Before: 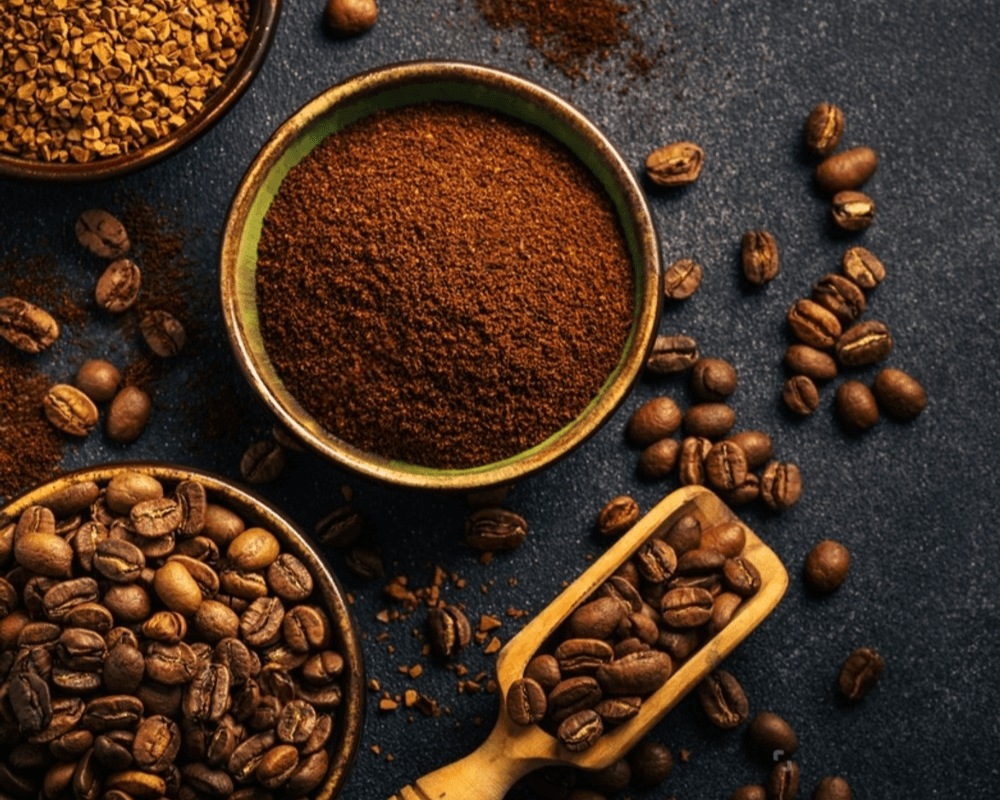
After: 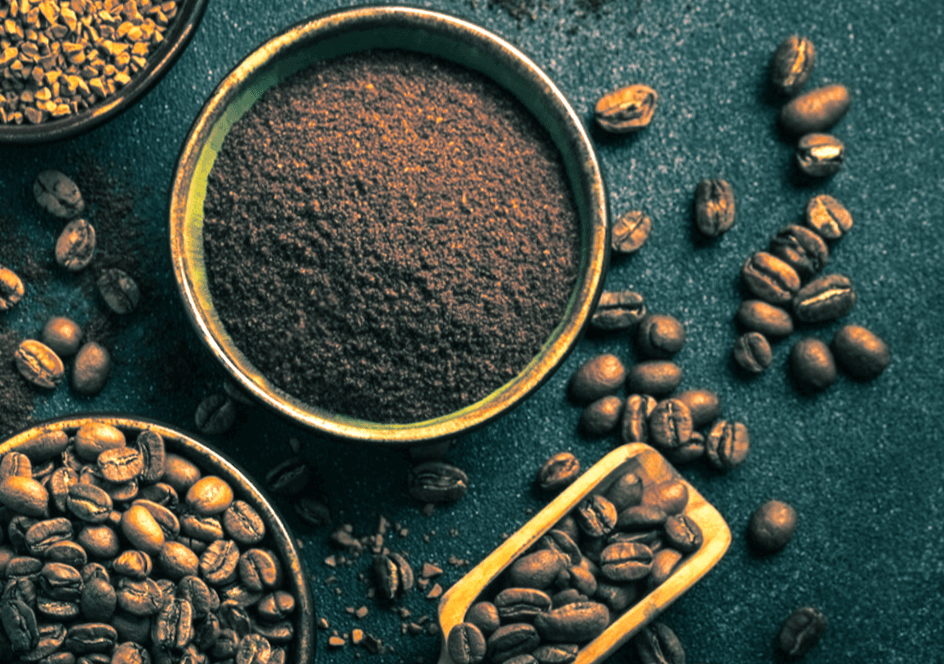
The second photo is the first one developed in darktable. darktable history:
split-toning: shadows › hue 186.43°, highlights › hue 49.29°, compress 30.29%
exposure: black level correction 0, exposure 0.7 EV, compensate exposure bias true, compensate highlight preservation false
crop and rotate: top 5.609%, bottom 5.609%
rotate and perspective: rotation 0.062°, lens shift (vertical) 0.115, lens shift (horizontal) -0.133, crop left 0.047, crop right 0.94, crop top 0.061, crop bottom 0.94
